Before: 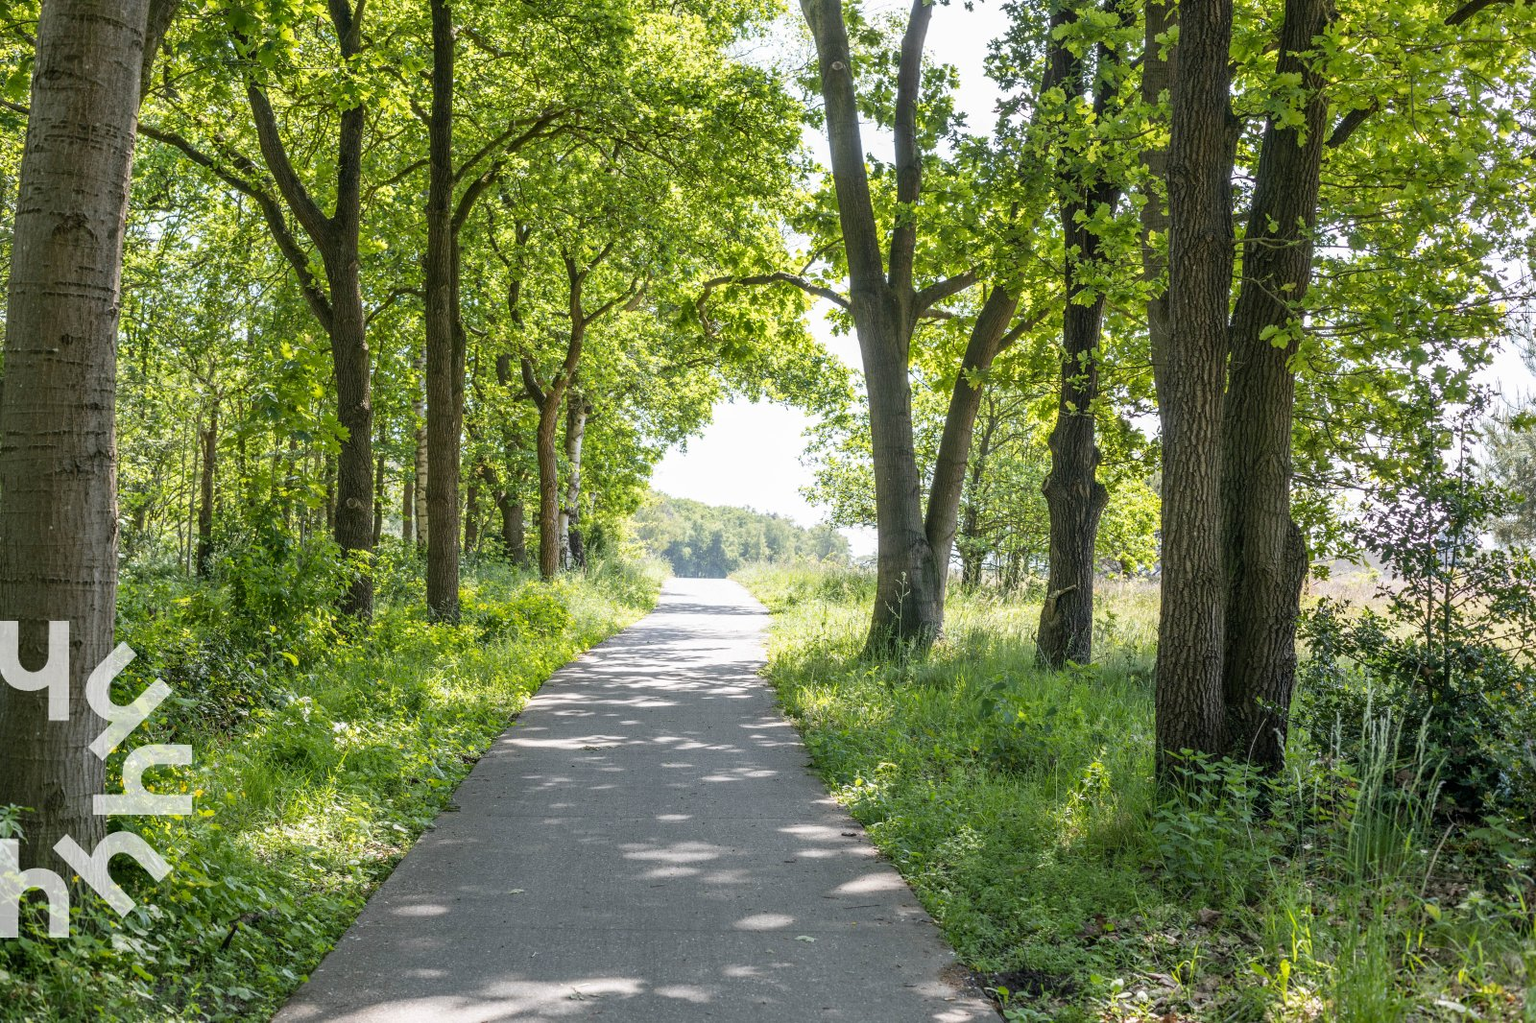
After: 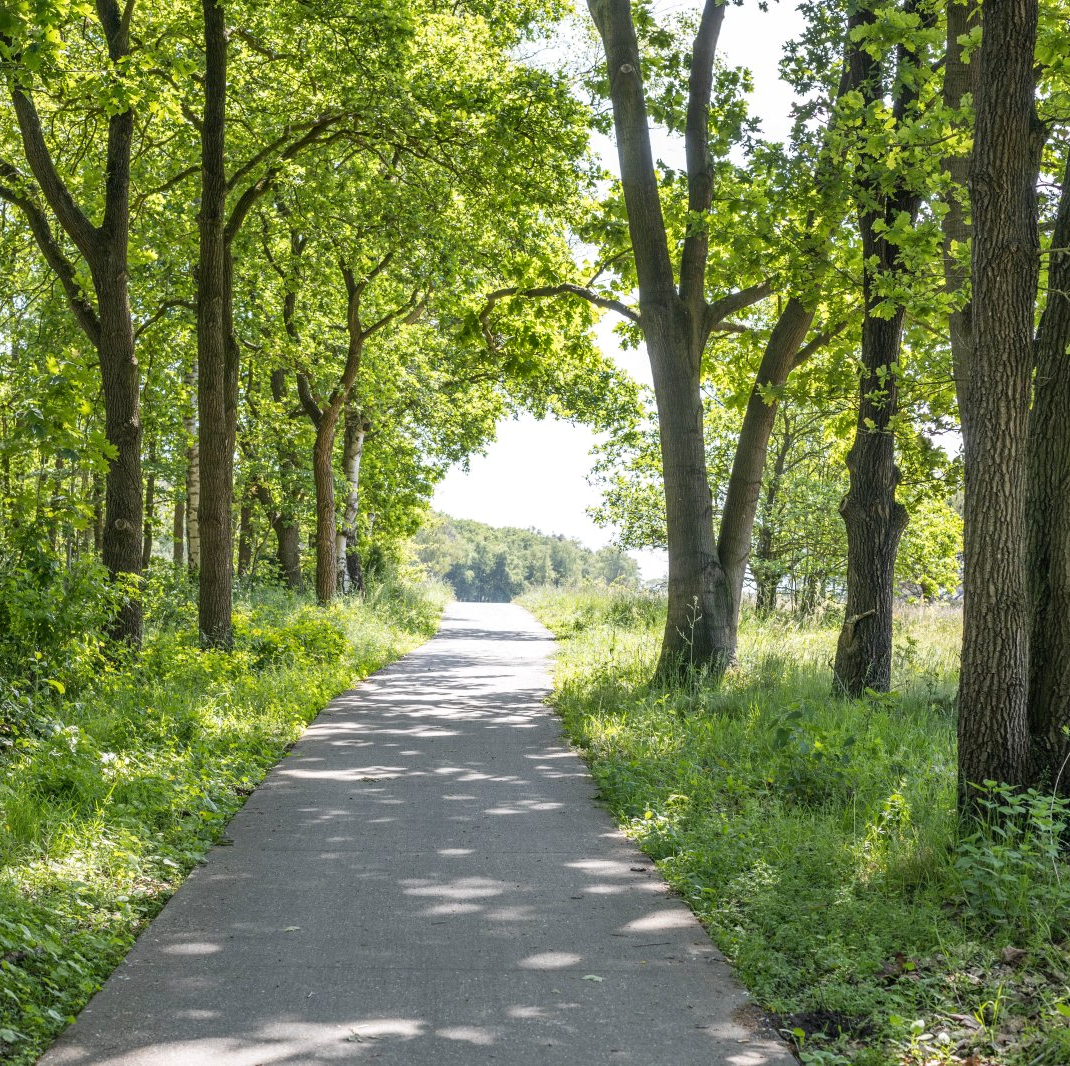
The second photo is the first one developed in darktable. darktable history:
crop: left 15.394%, right 17.727%
shadows and highlights: white point adjustment 1.03, soften with gaussian
